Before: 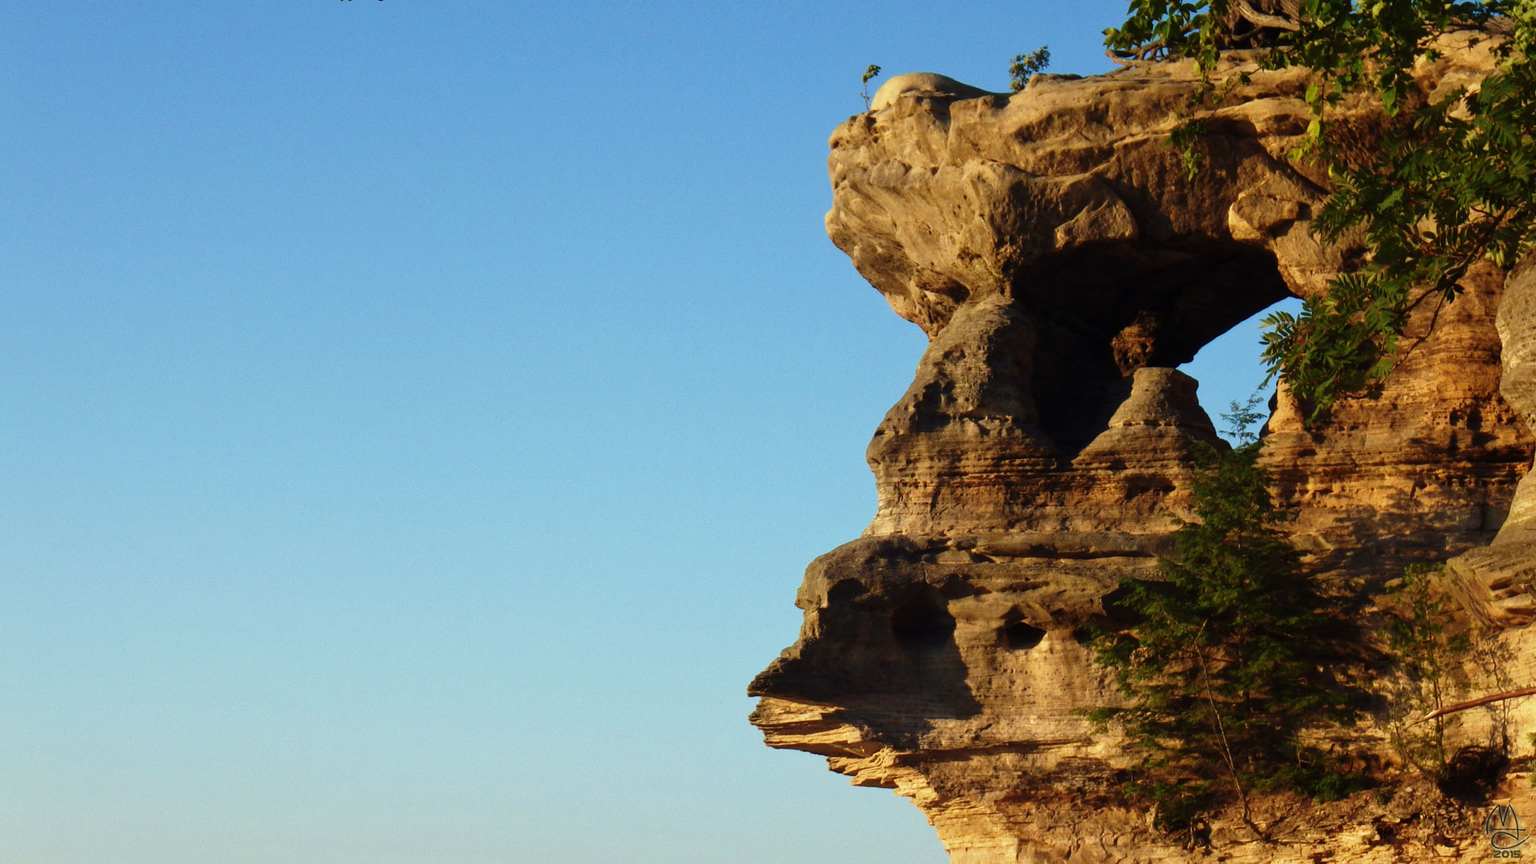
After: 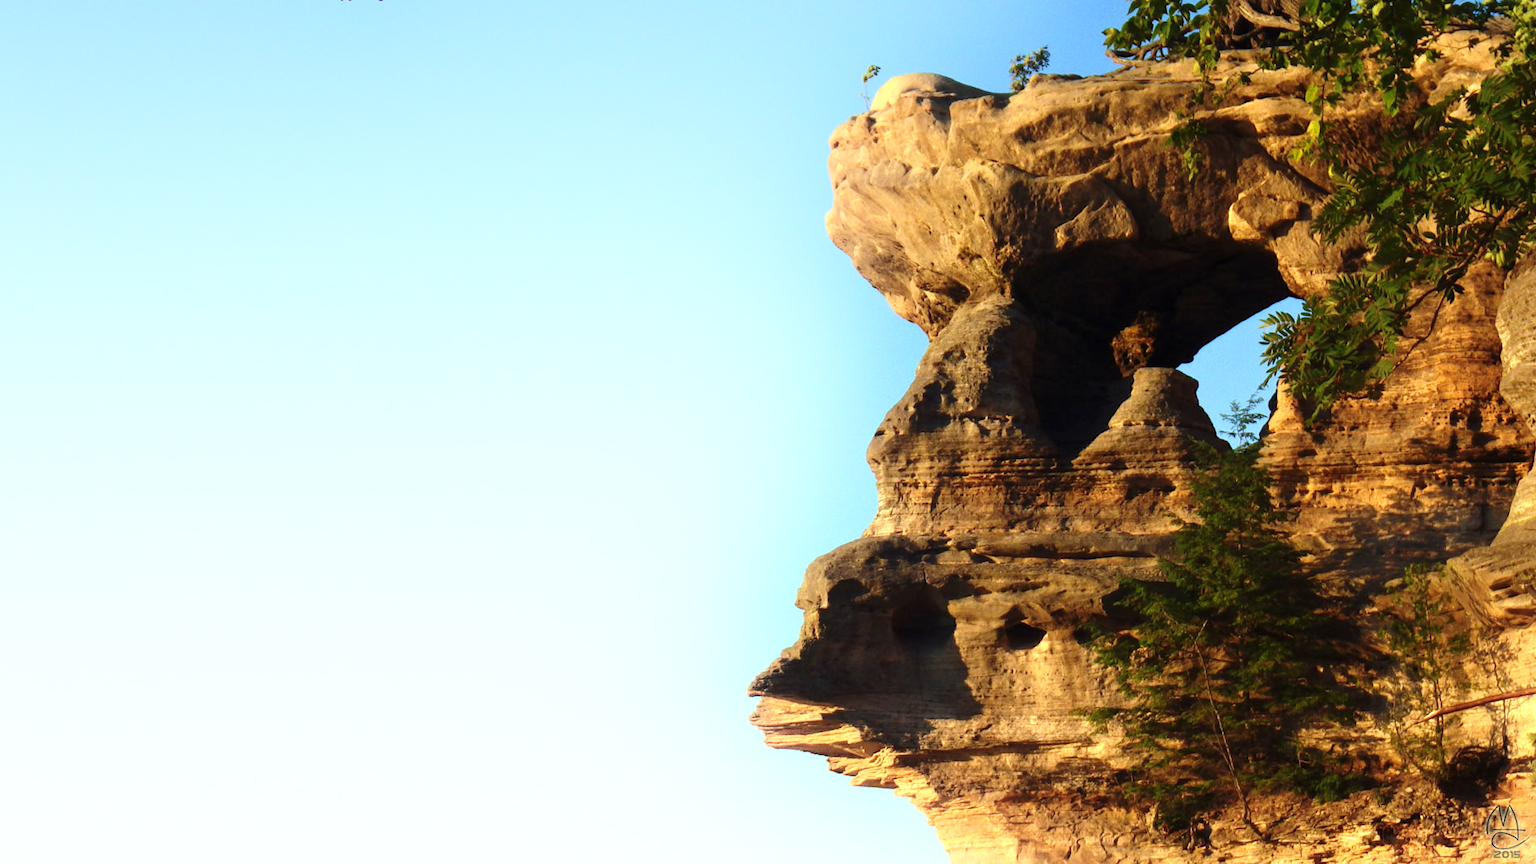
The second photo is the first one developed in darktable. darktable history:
shadows and highlights: shadows -21.1, highlights 98.12, soften with gaussian
exposure: exposure 0.6 EV, compensate highlight preservation false
